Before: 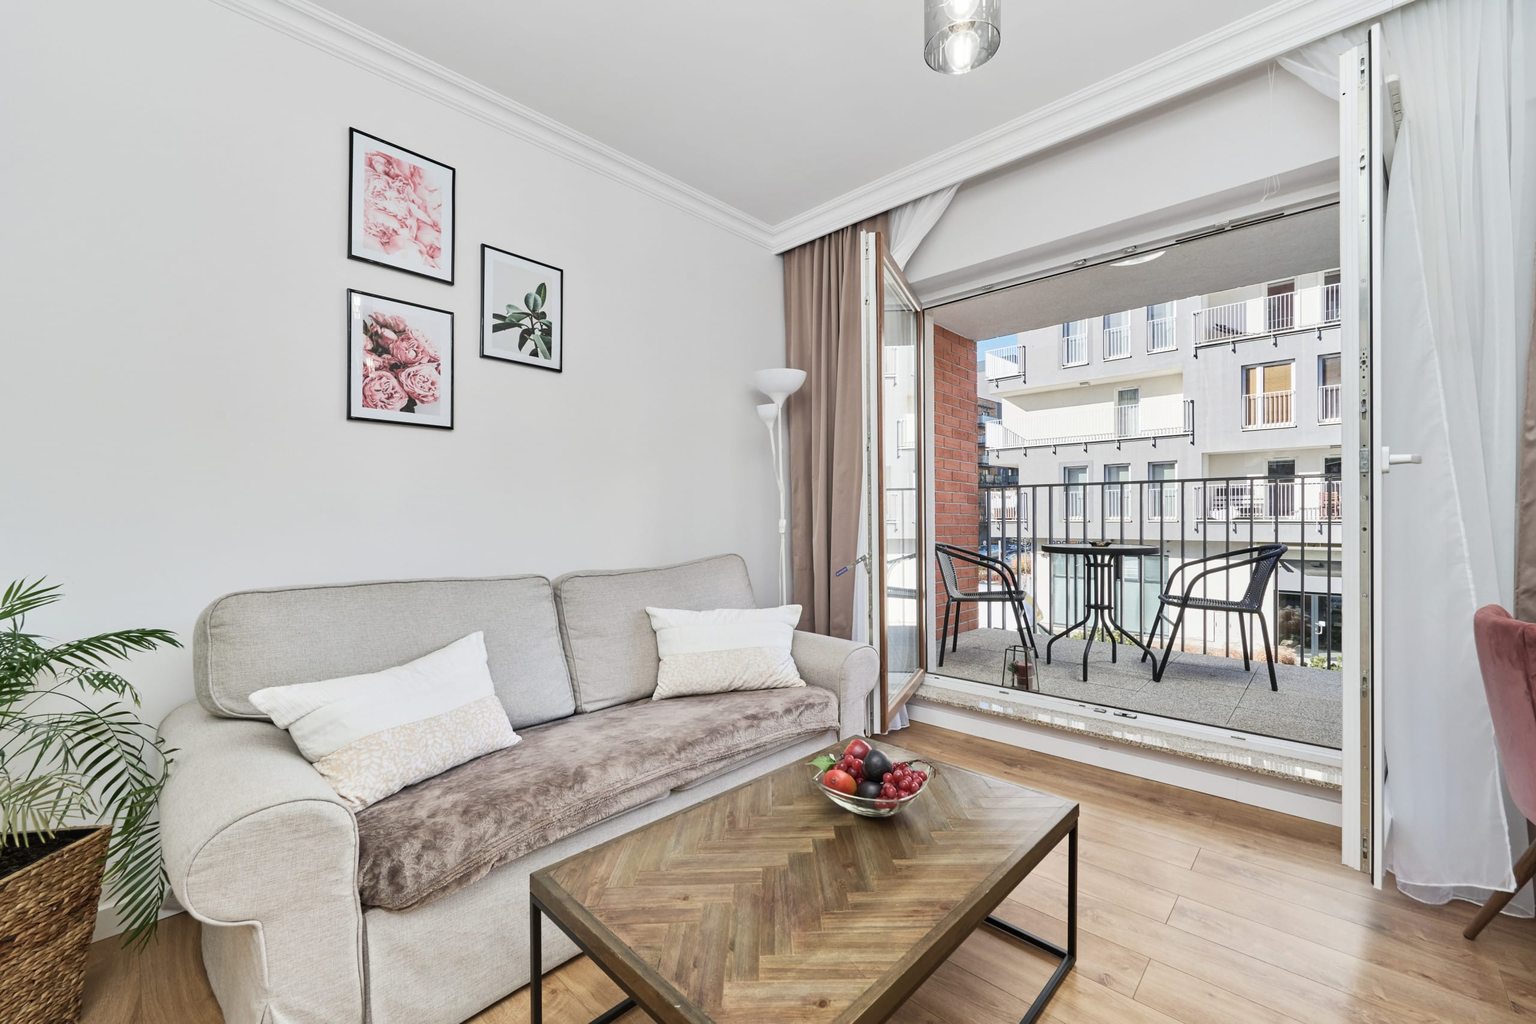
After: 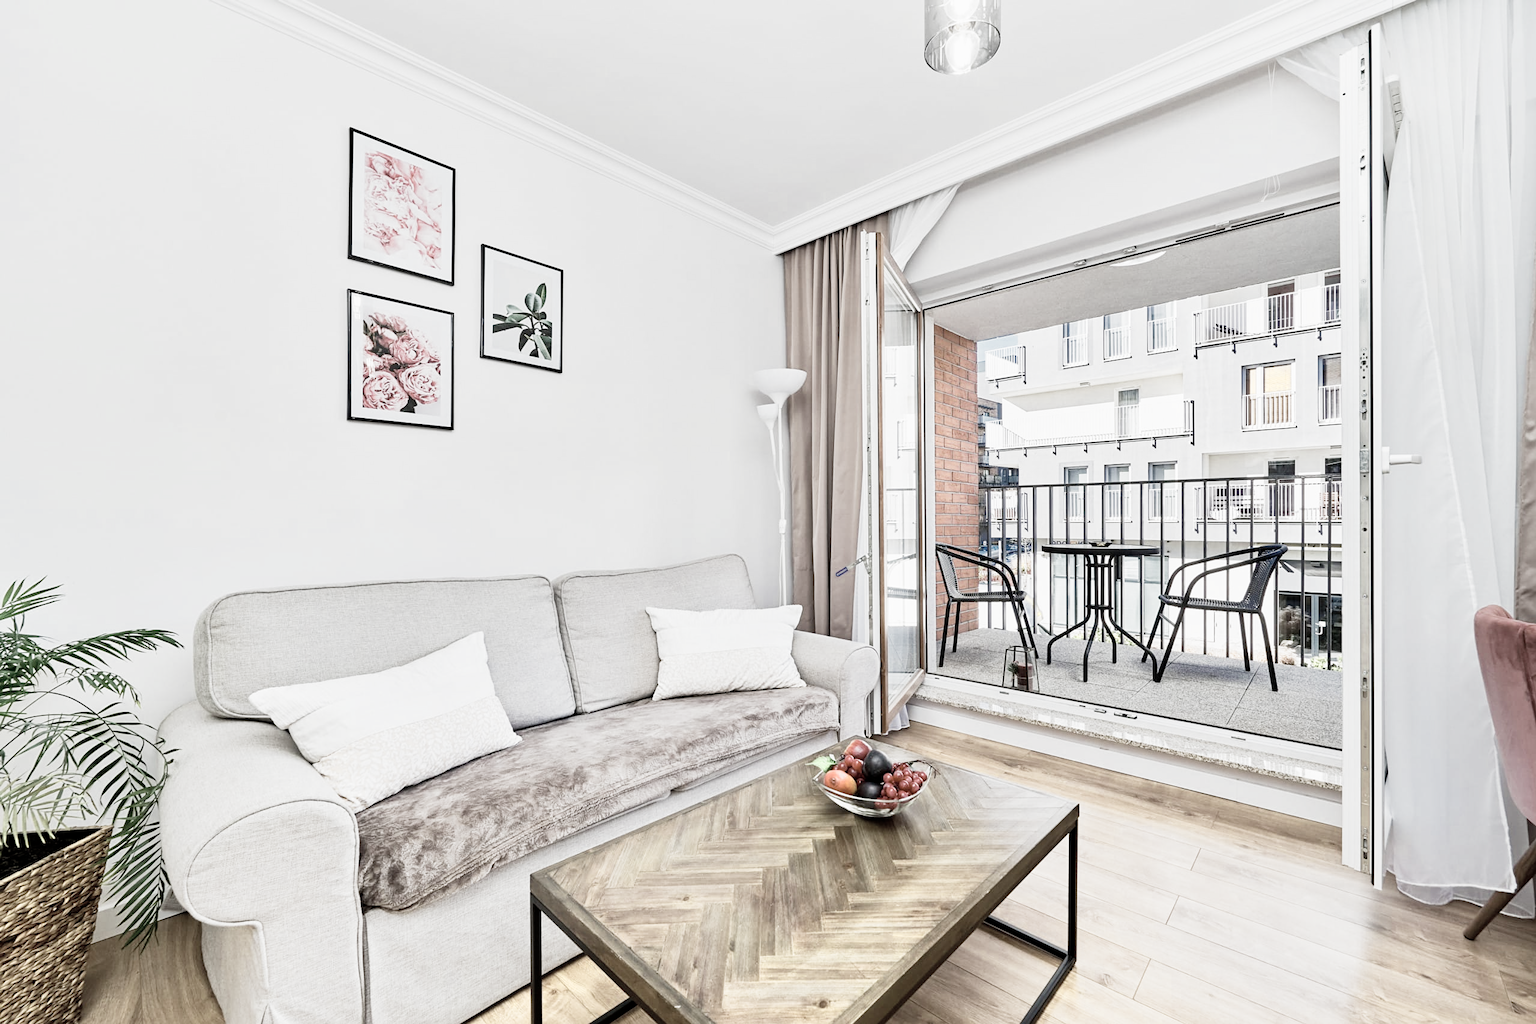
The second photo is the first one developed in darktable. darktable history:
color zones: curves: ch0 [(0.25, 0.667) (0.758, 0.368)]; ch1 [(0.215, 0.245) (0.761, 0.373)]; ch2 [(0.247, 0.554) (0.761, 0.436)]
sharpen: amount 0.202
filmic rgb: middle gray luminance 12.68%, black relative exposure -10.21 EV, white relative exposure 3.46 EV, target black luminance 0%, hardness 5.78, latitude 45.2%, contrast 1.215, highlights saturation mix 4.11%, shadows ↔ highlights balance 27.24%, add noise in highlights 0.001, preserve chrominance no, color science v3 (2019), use custom middle-gray values true, contrast in highlights soft
